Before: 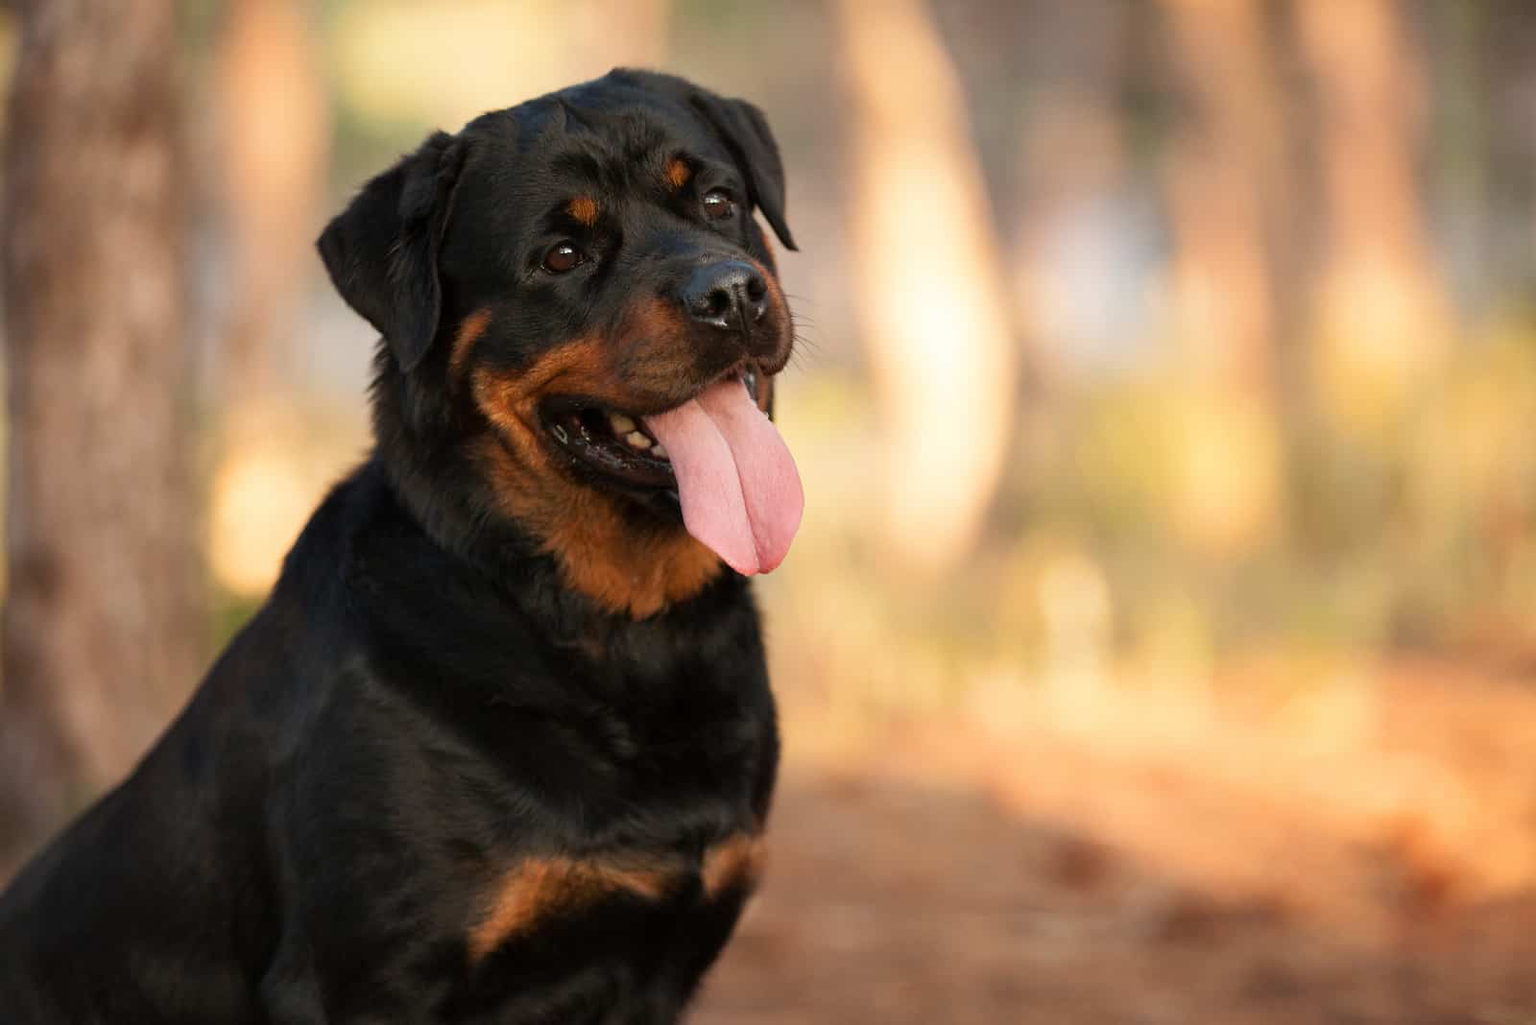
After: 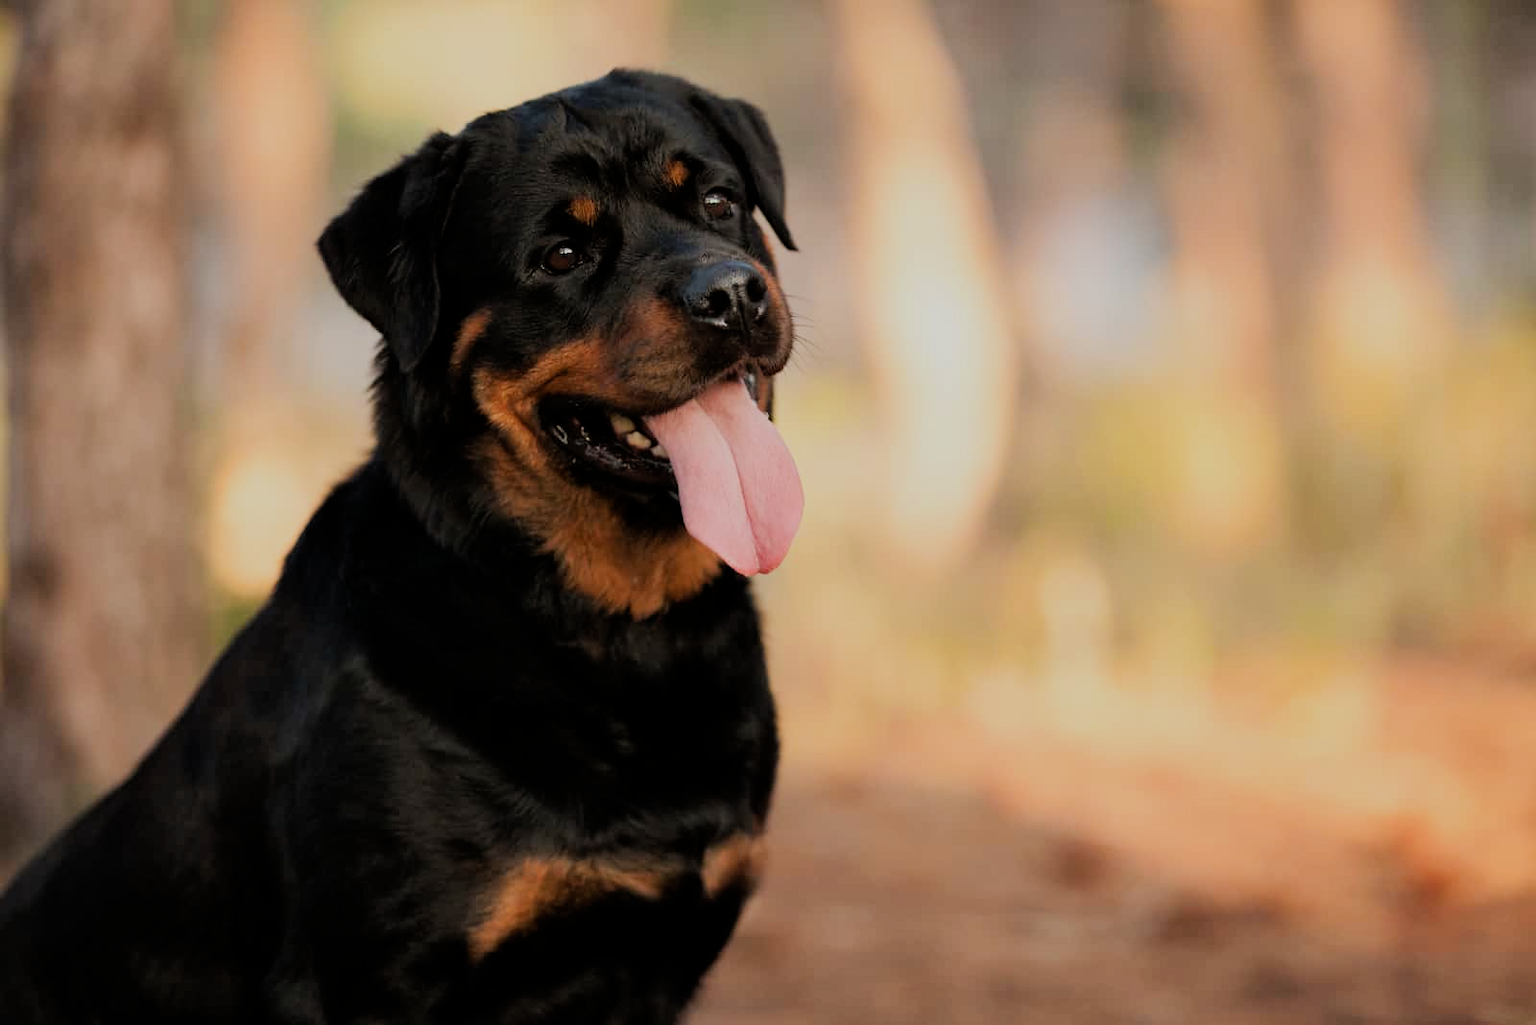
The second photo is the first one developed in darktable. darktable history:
filmic rgb: black relative exposure -9.24 EV, white relative exposure 6.73 EV, hardness 3.08, contrast 1.062
